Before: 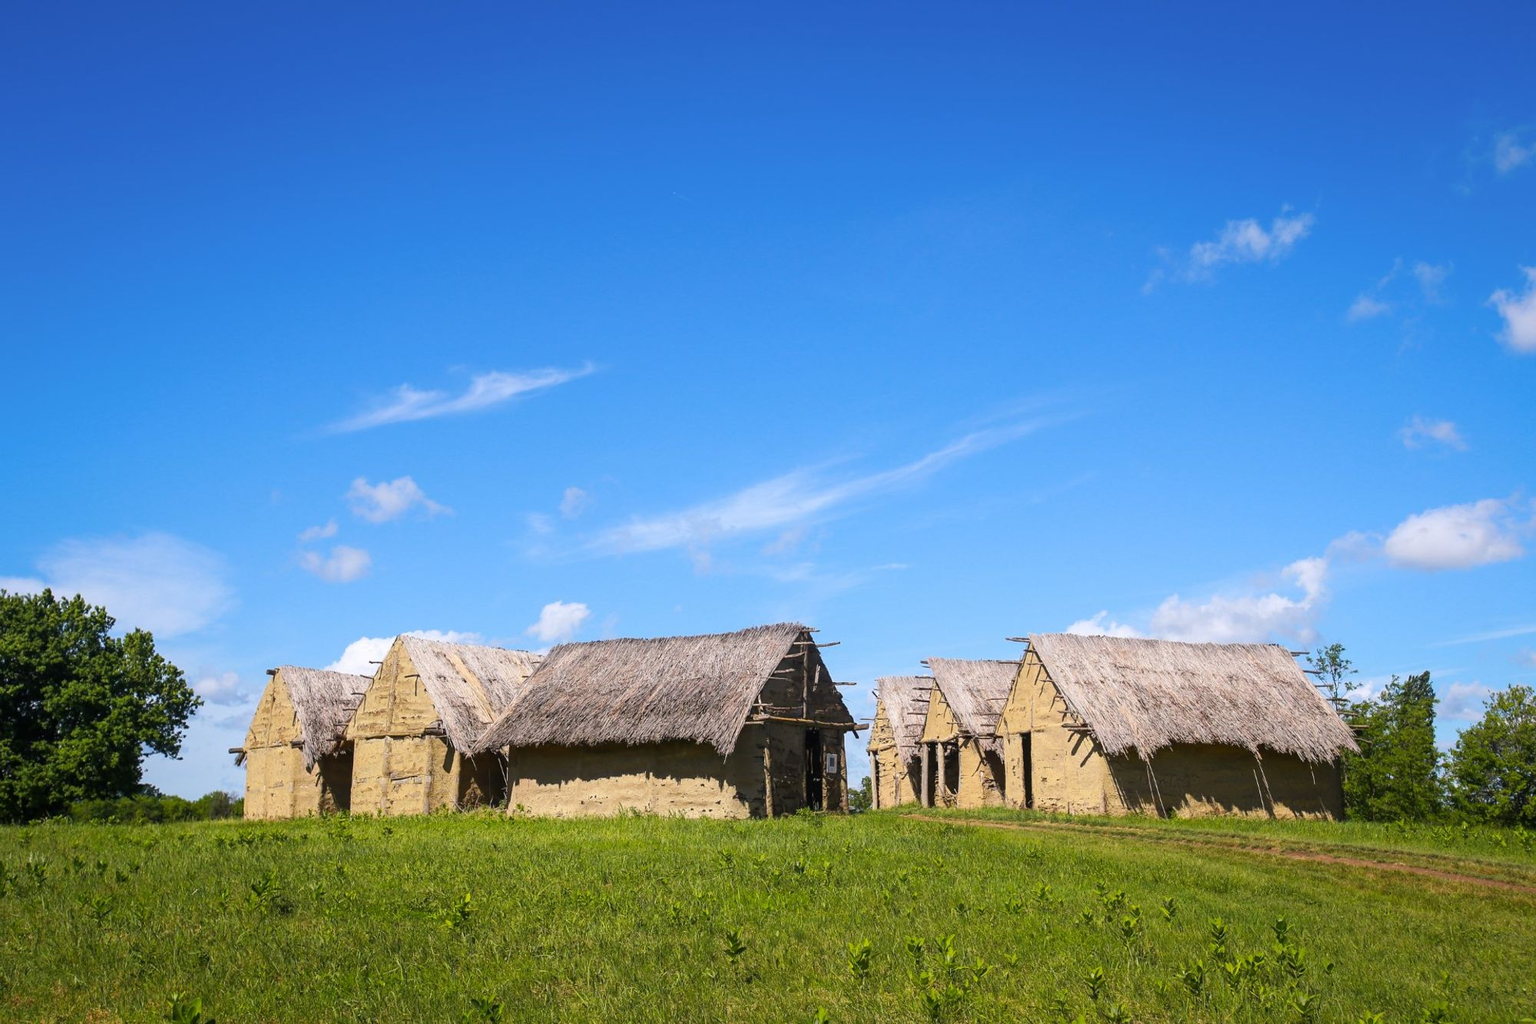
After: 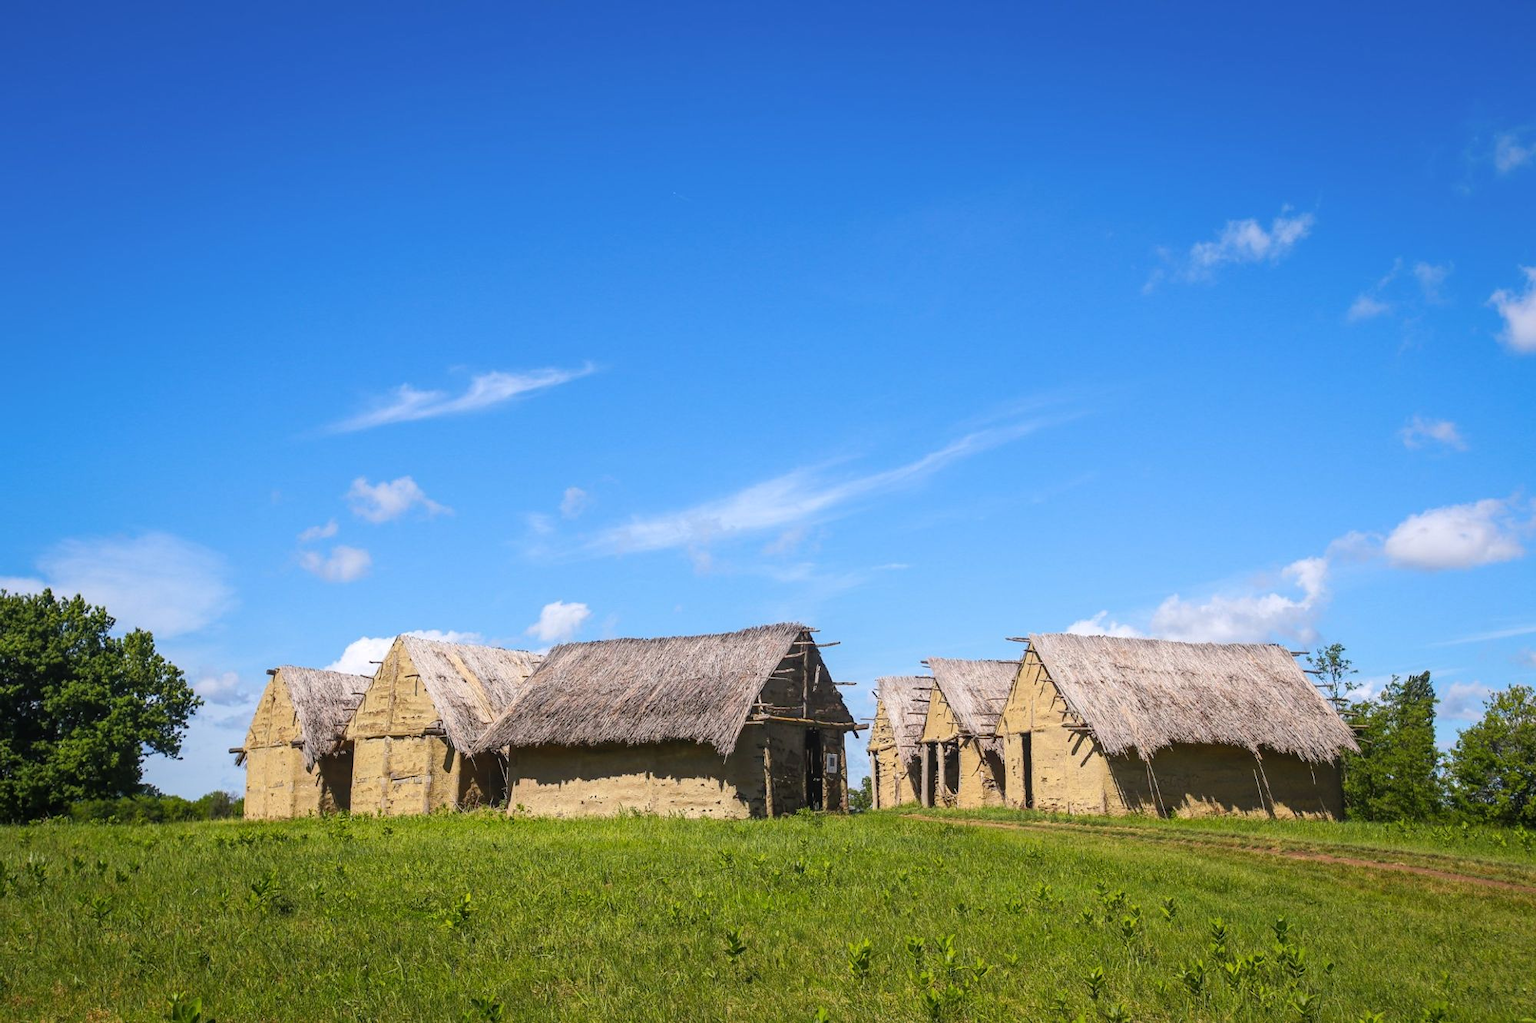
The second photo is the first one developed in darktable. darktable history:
local contrast: detail 110%
exposure: exposure 0.014 EV, compensate exposure bias true, compensate highlight preservation false
